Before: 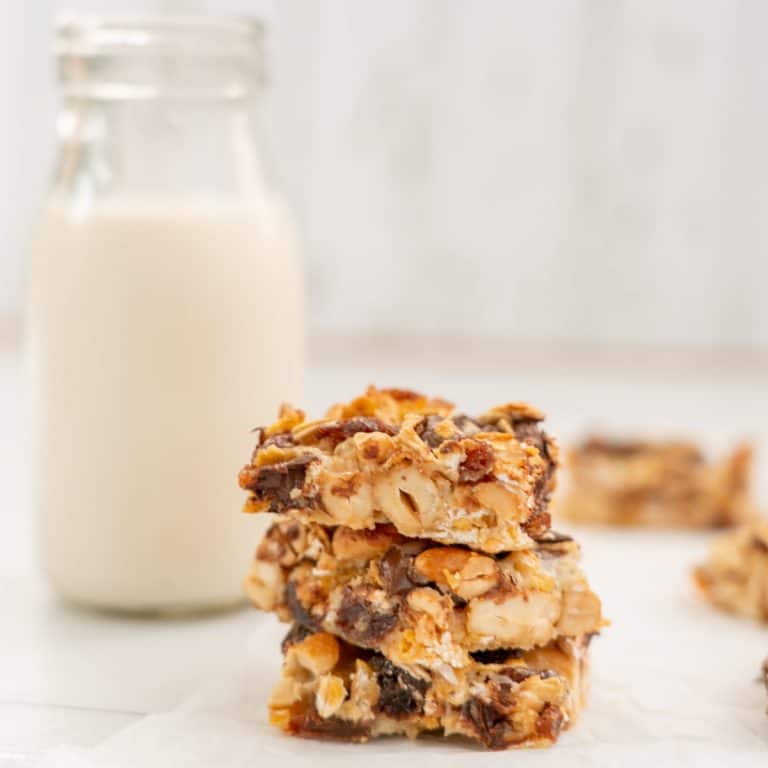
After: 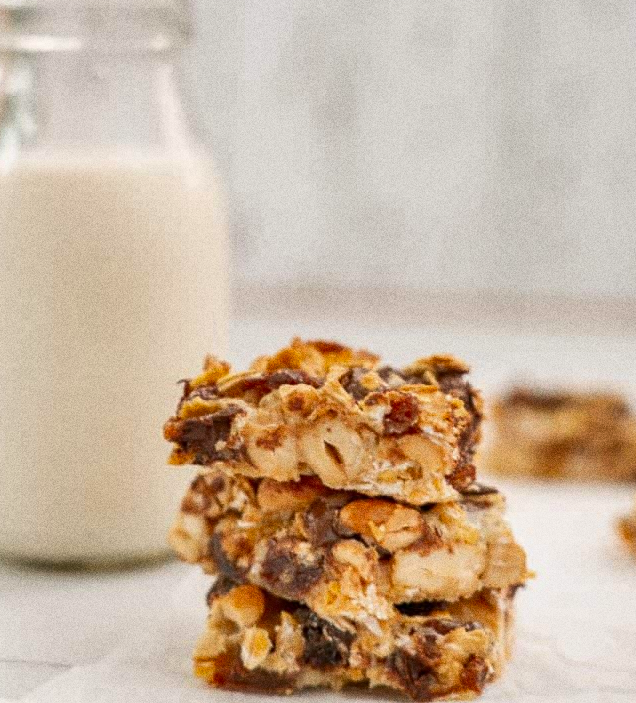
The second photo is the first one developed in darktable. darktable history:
grain: coarseness 0.09 ISO, strength 40%
crop: left 9.807%, top 6.259%, right 7.334%, bottom 2.177%
shadows and highlights: soften with gaussian
